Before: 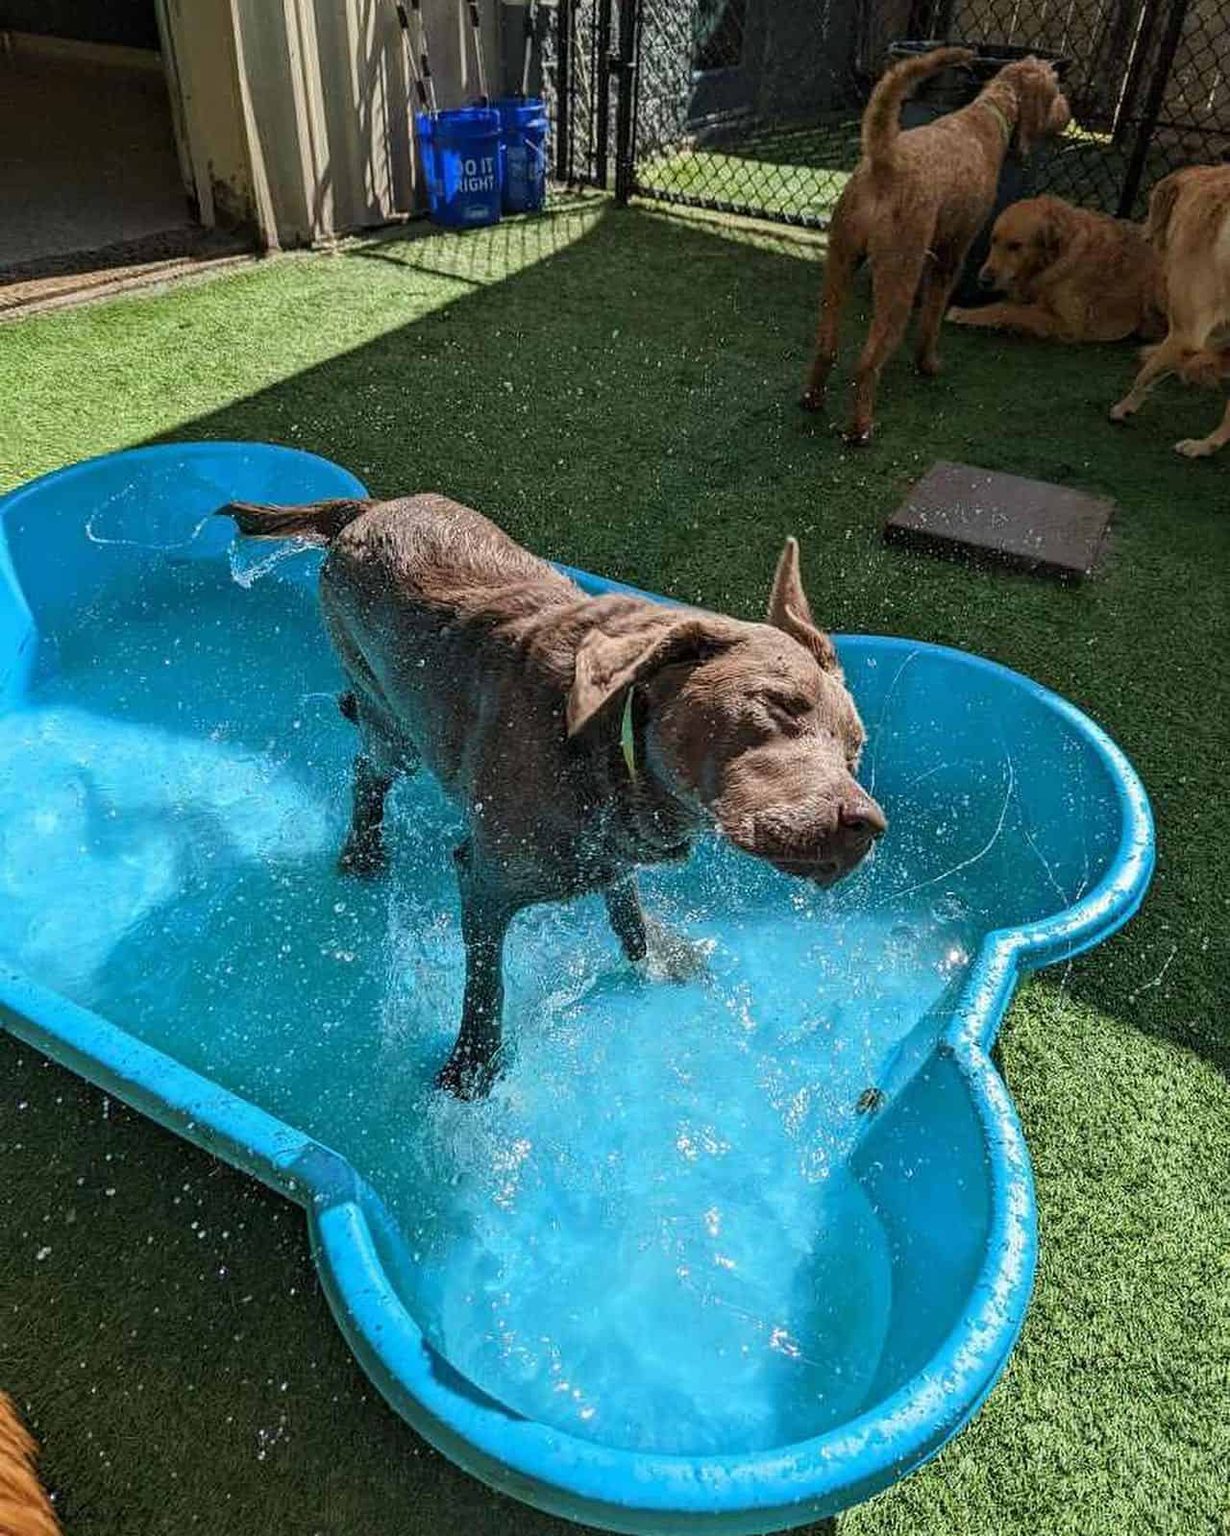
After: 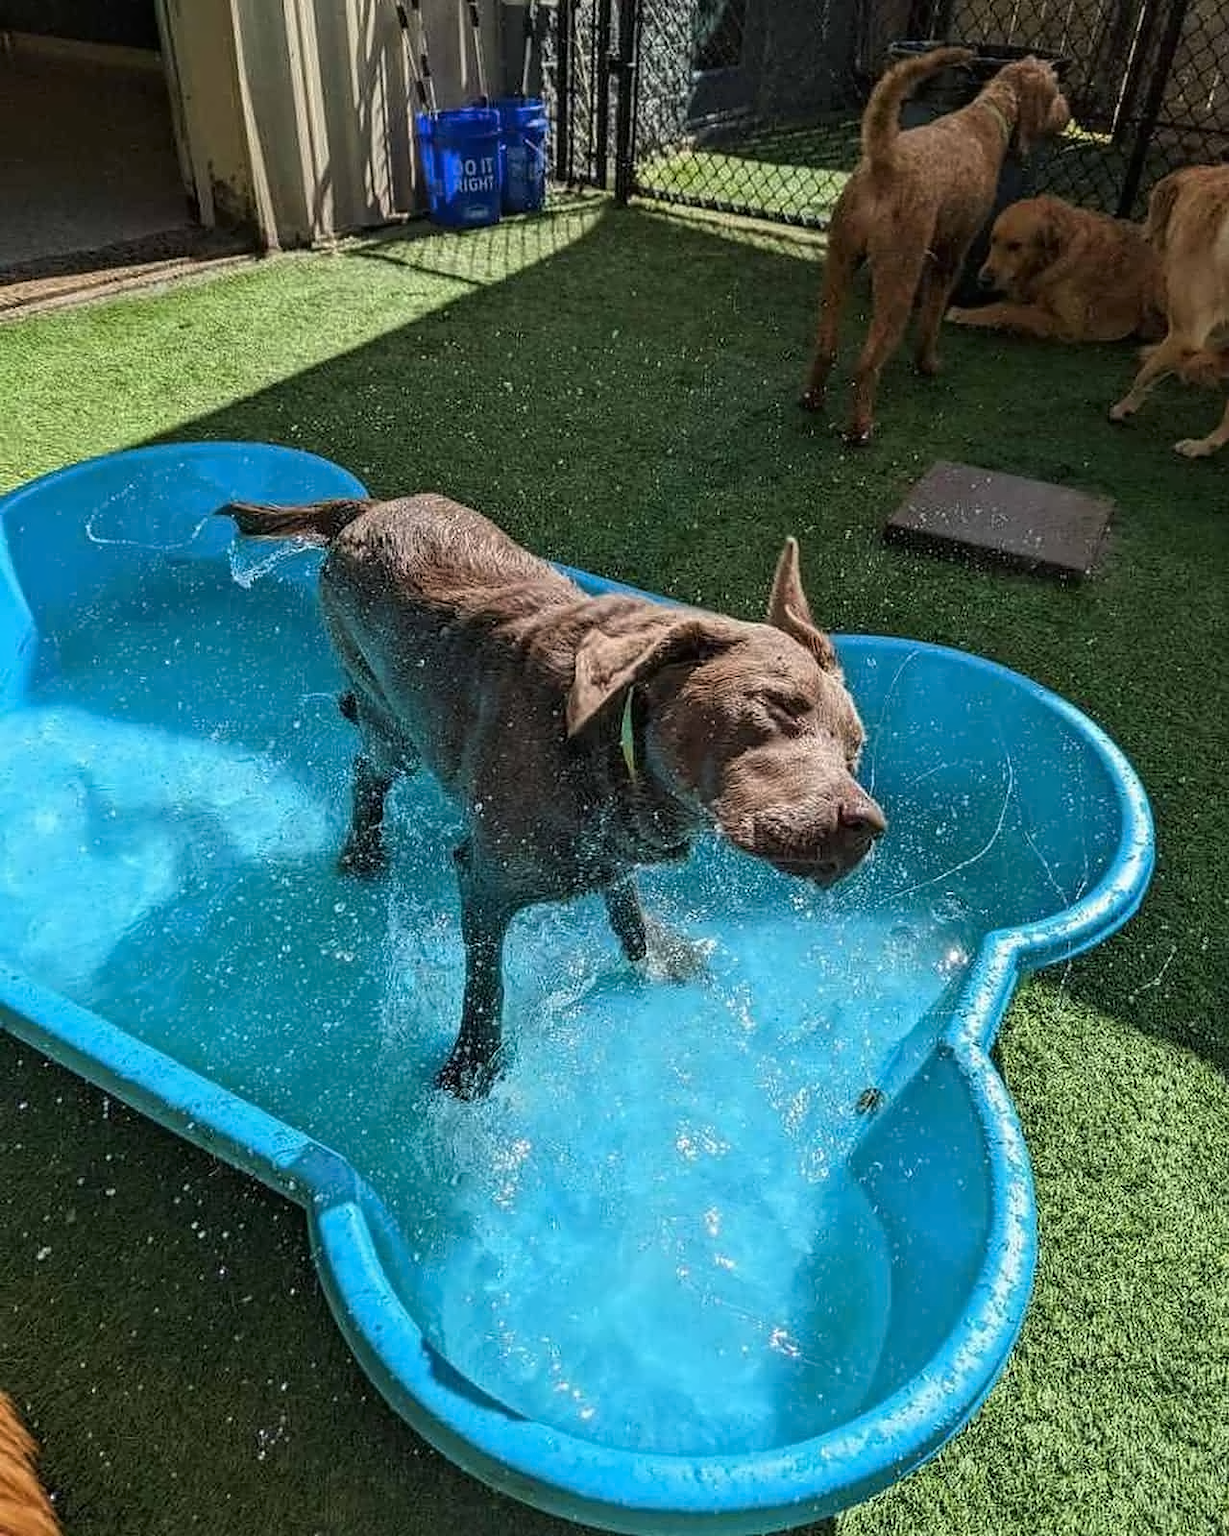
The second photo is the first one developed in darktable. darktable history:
contrast equalizer: y [[0.5 ×4, 0.525, 0.667], [0.5 ×6], [0.5 ×6], [0 ×4, 0.042, 0], [0, 0, 0.004, 0.1, 0.191, 0.131]]
